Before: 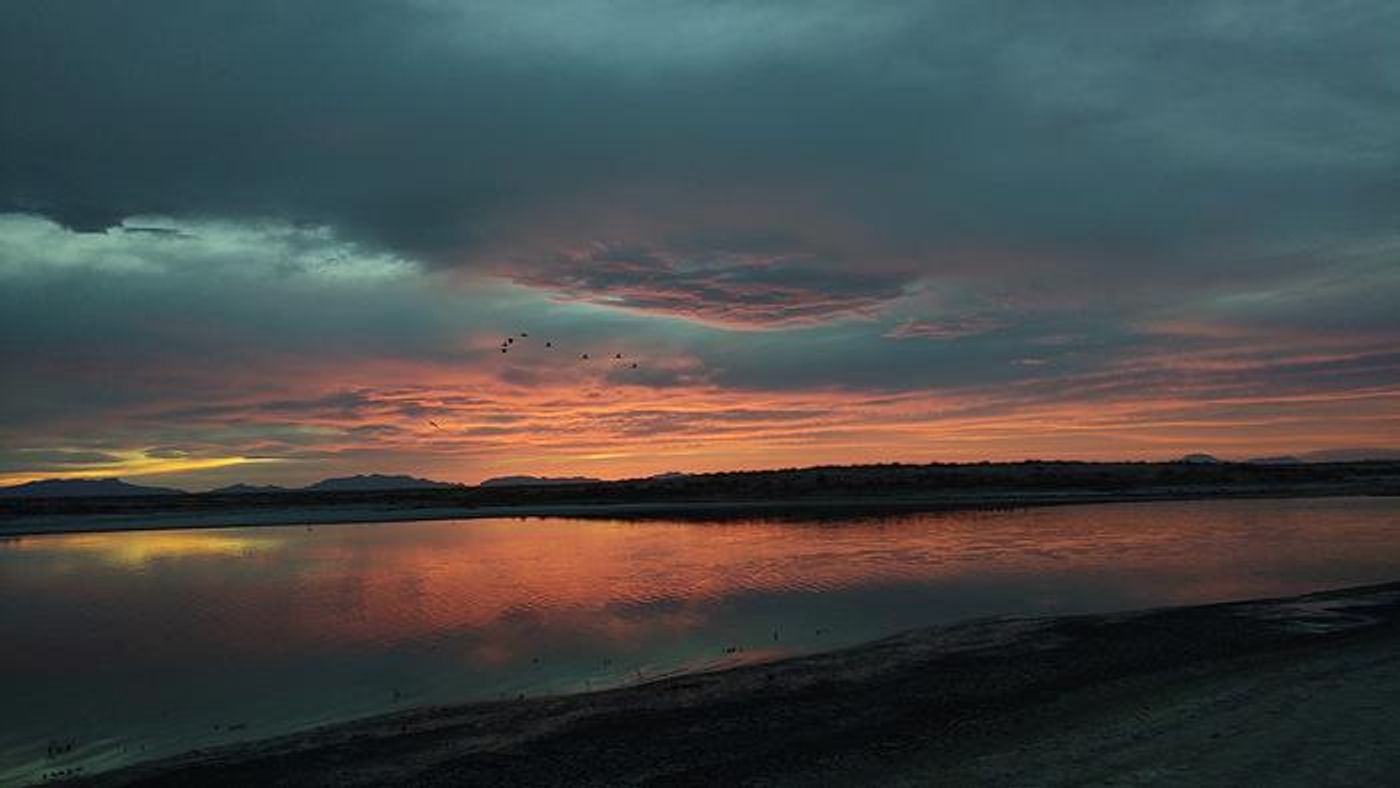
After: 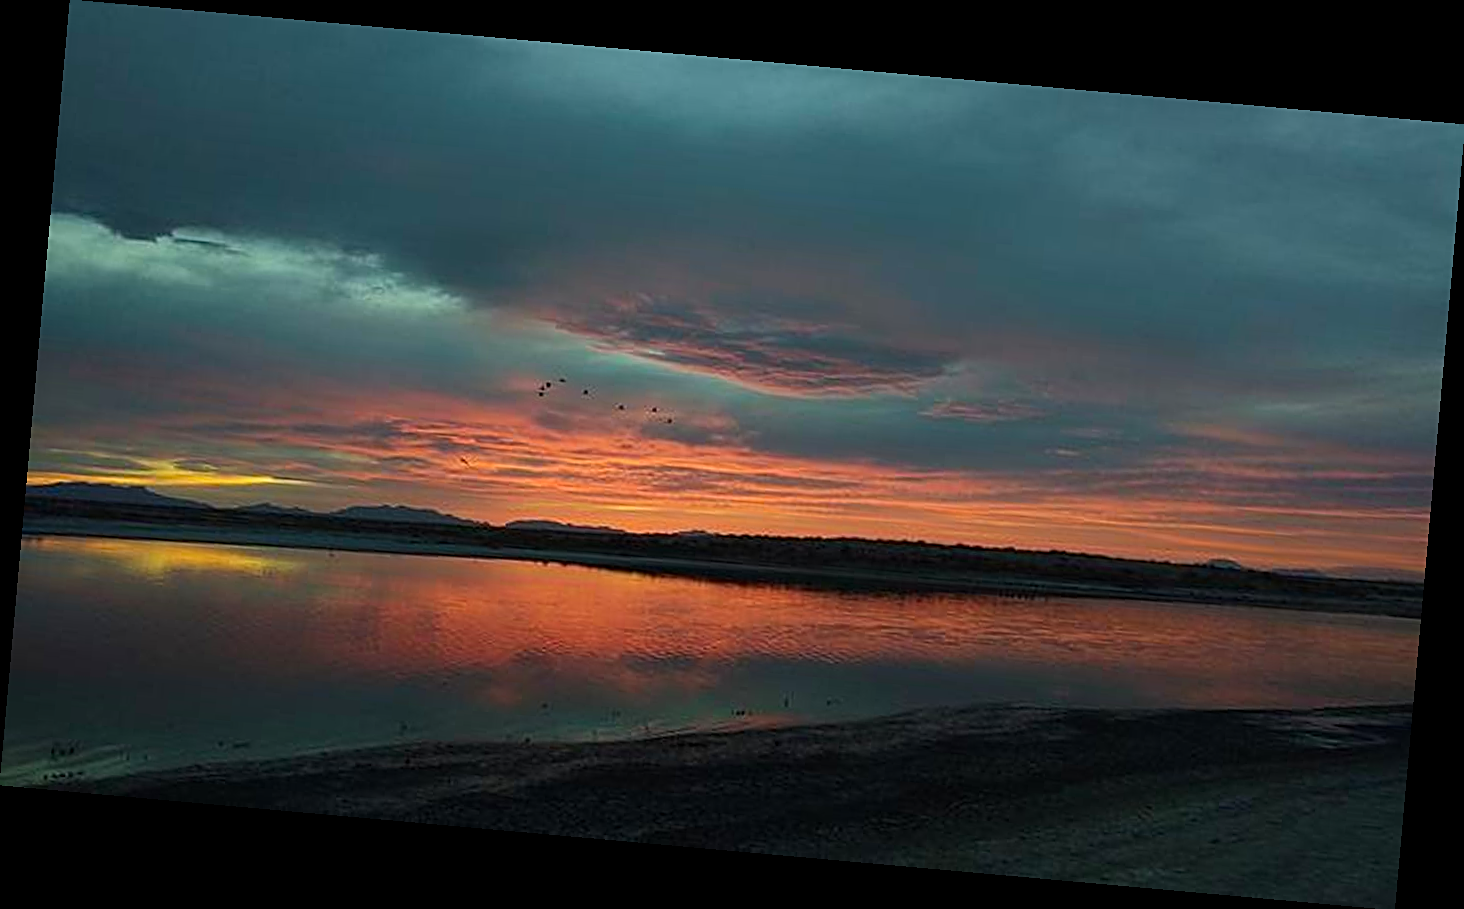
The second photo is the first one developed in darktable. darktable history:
rotate and perspective: rotation 5.12°, automatic cropping off
sharpen: on, module defaults
color contrast: green-magenta contrast 1.2, blue-yellow contrast 1.2
